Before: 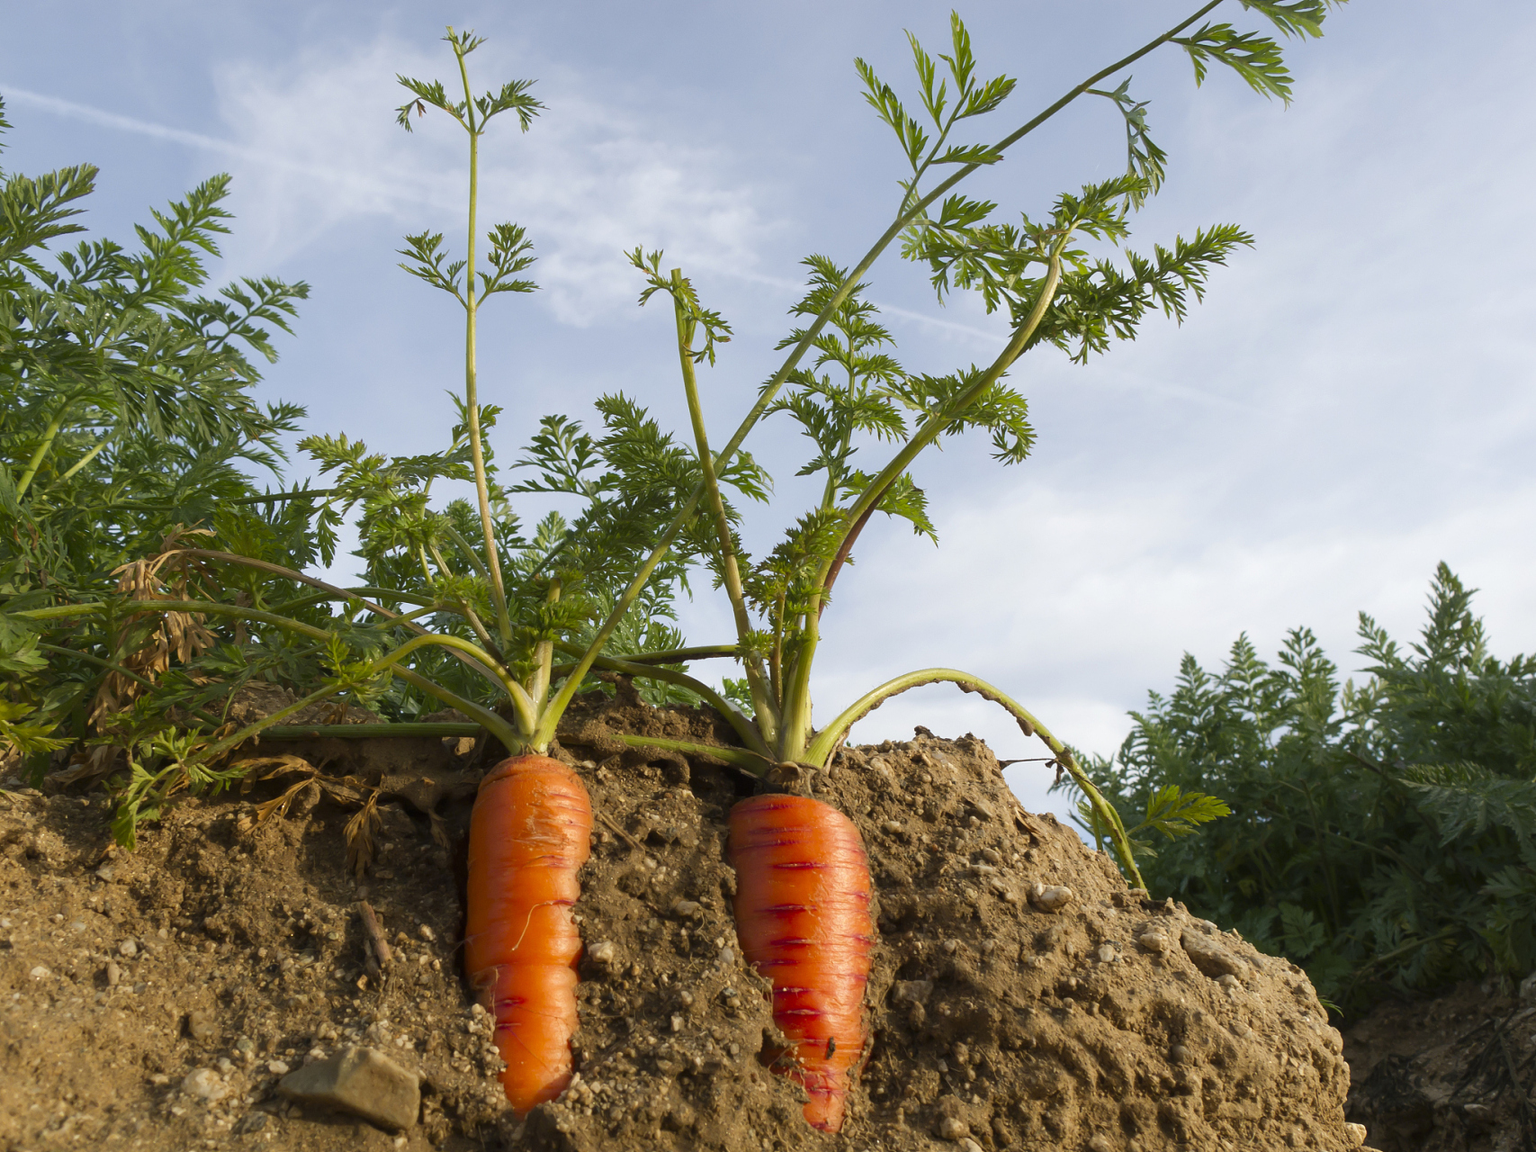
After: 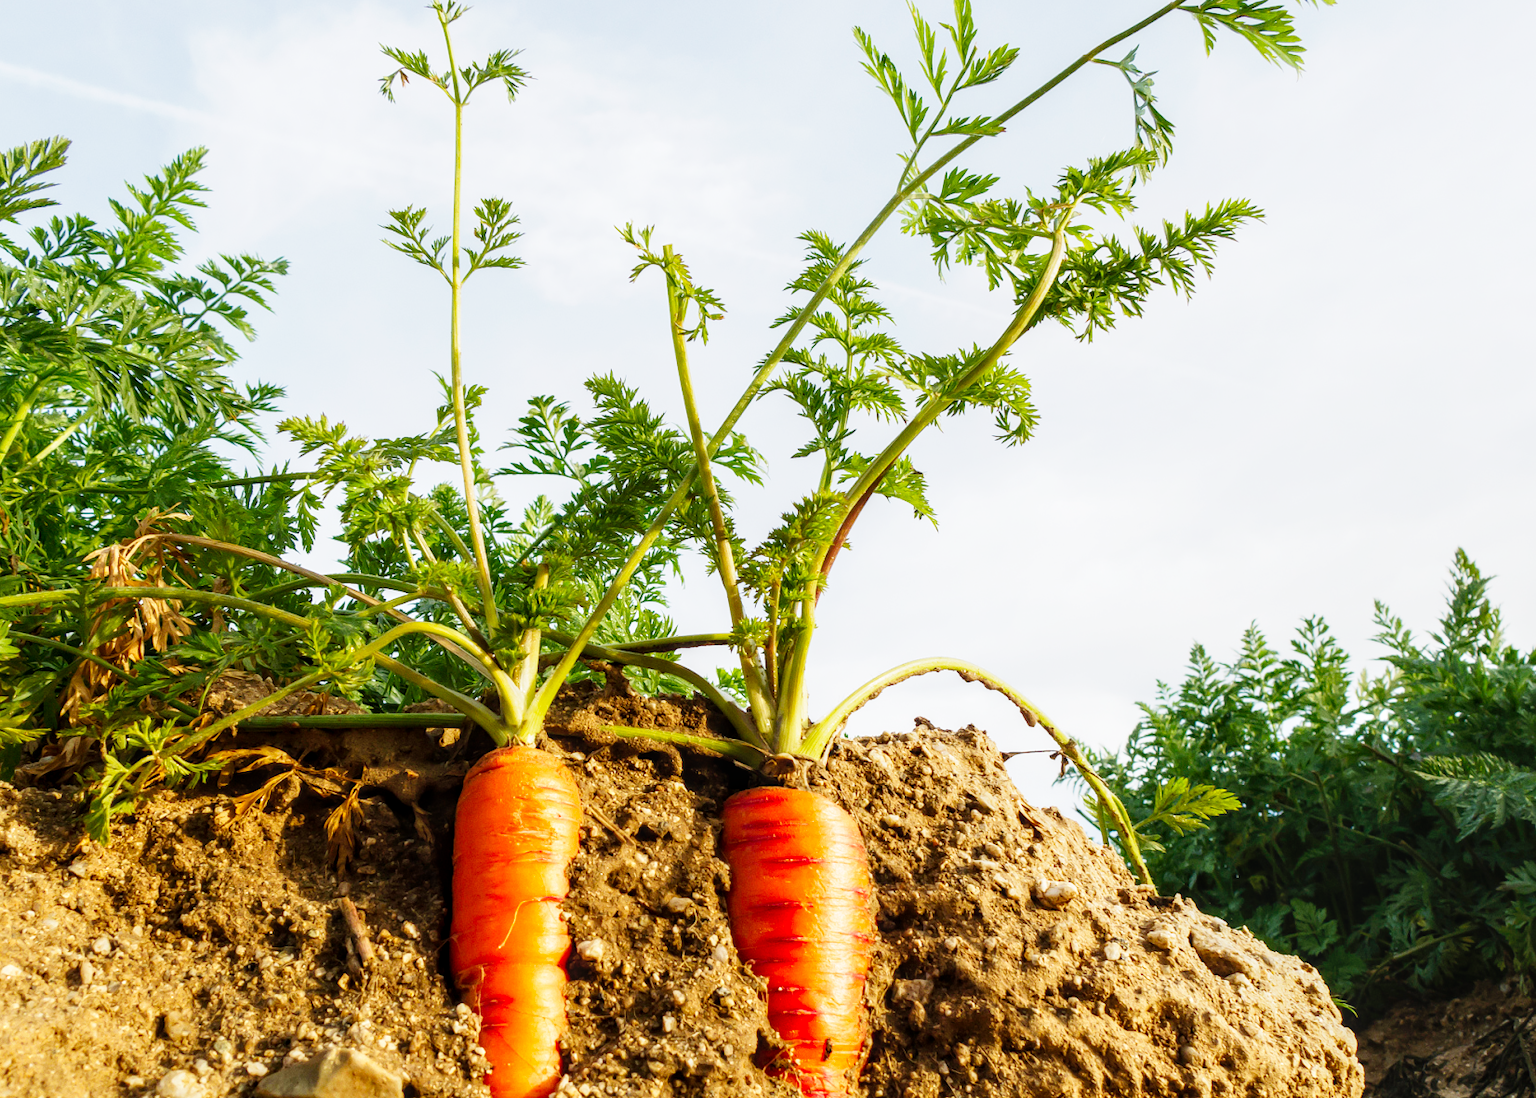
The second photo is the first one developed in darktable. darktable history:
base curve: curves: ch0 [(0, 0) (0, 0.001) (0.001, 0.001) (0.004, 0.002) (0.007, 0.004) (0.015, 0.013) (0.033, 0.045) (0.052, 0.096) (0.075, 0.17) (0.099, 0.241) (0.163, 0.42) (0.219, 0.55) (0.259, 0.616) (0.327, 0.722) (0.365, 0.765) (0.522, 0.873) (0.547, 0.881) (0.689, 0.919) (0.826, 0.952) (1, 1)], preserve colors none
crop: left 1.961%, top 2.814%, right 1.249%, bottom 4.869%
local contrast: on, module defaults
